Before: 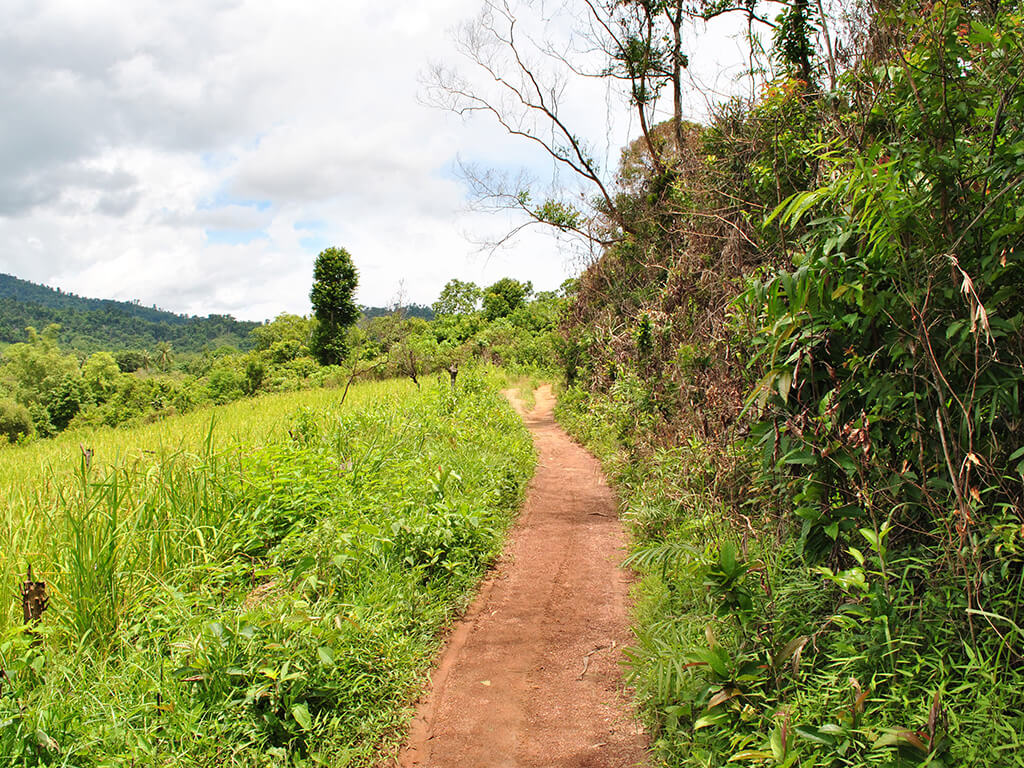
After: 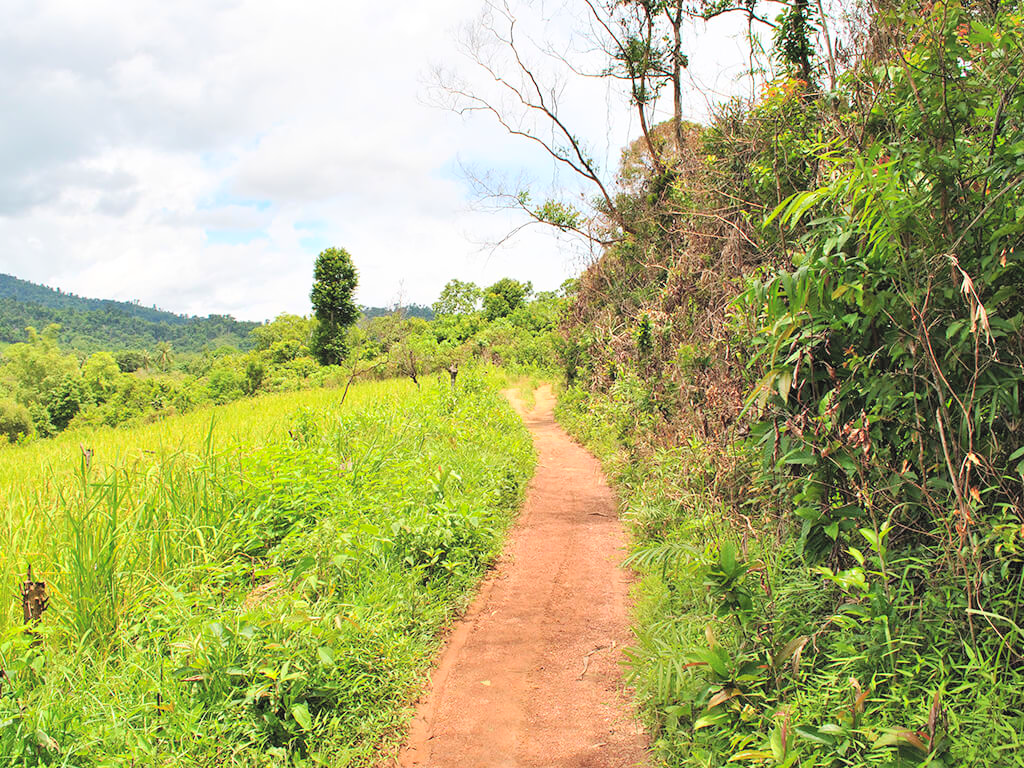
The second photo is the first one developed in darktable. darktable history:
contrast brightness saturation: contrast 0.103, brightness 0.3, saturation 0.142
